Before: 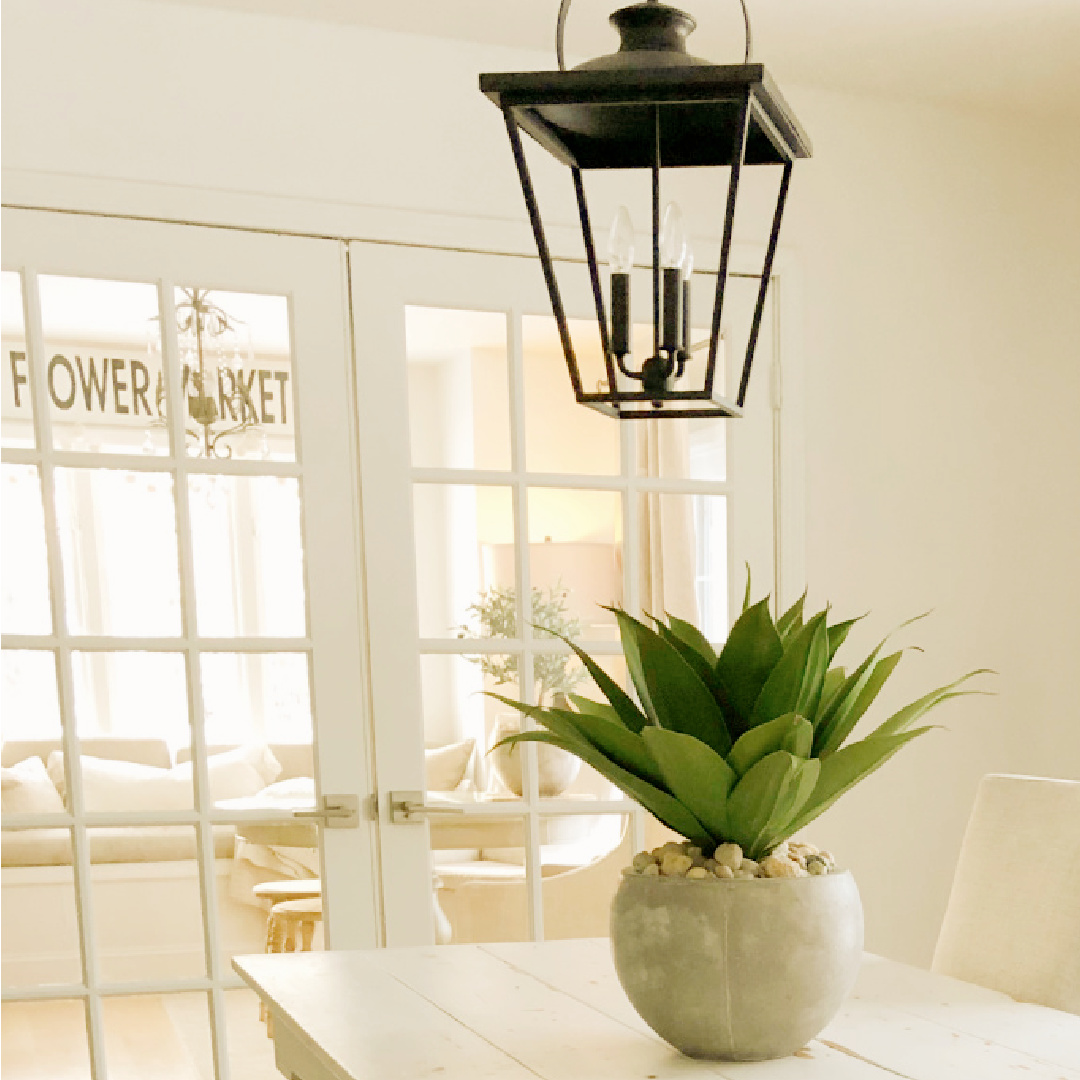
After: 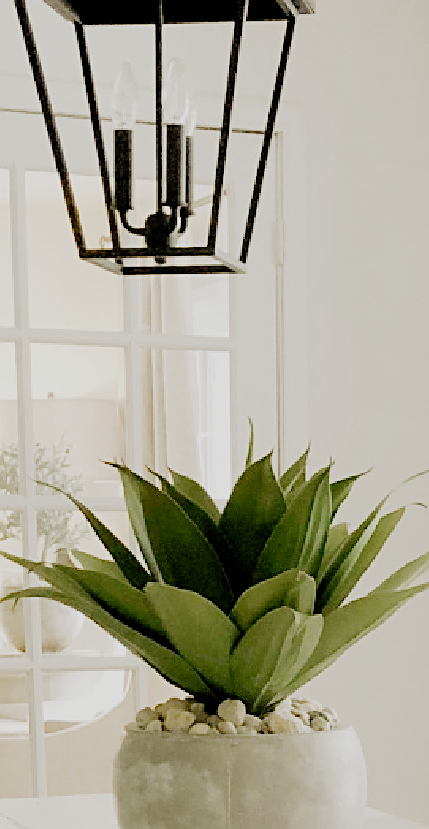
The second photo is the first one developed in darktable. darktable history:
filmic rgb: black relative exposure -5.11 EV, white relative exposure 3.97 EV, hardness 2.9, contrast 1.095, highlights saturation mix -19.79%, add noise in highlights 0, preserve chrominance no, color science v4 (2020)
sharpen: on, module defaults
crop: left 46.08%, top 13.385%, right 14.152%, bottom 9.827%
